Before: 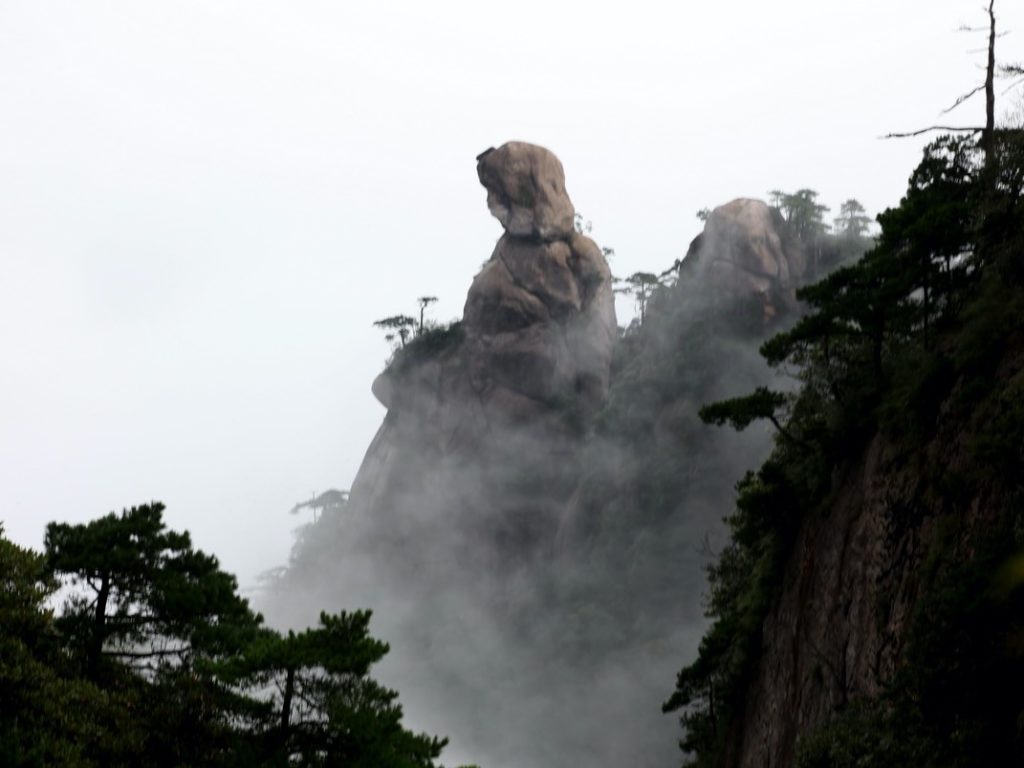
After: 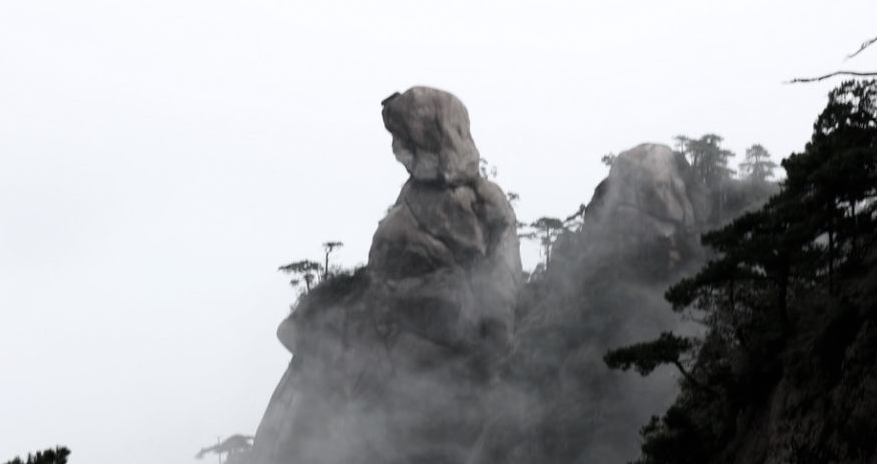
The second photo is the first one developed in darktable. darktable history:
crop and rotate: left 9.345%, top 7.22%, right 4.982%, bottom 32.331%
exposure: black level correction 0, compensate exposure bias true, compensate highlight preservation false
white balance: red 0.983, blue 1.036
color zones: curves: ch1 [(0, 0.34) (0.143, 0.164) (0.286, 0.152) (0.429, 0.176) (0.571, 0.173) (0.714, 0.188) (0.857, 0.199) (1, 0.34)]
